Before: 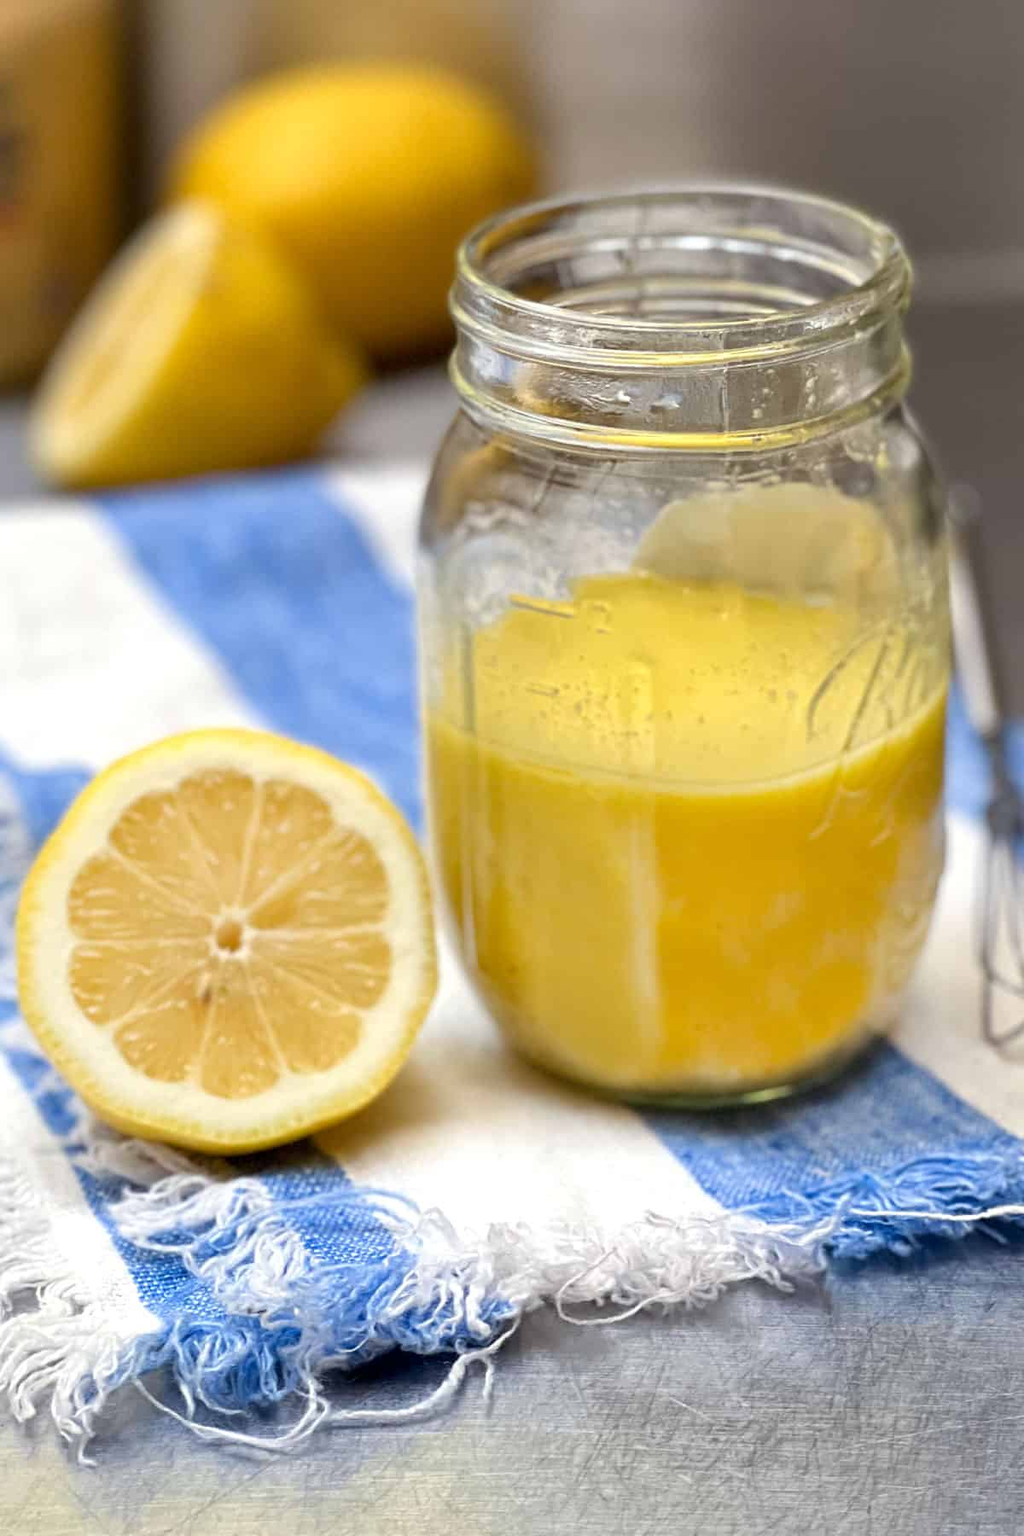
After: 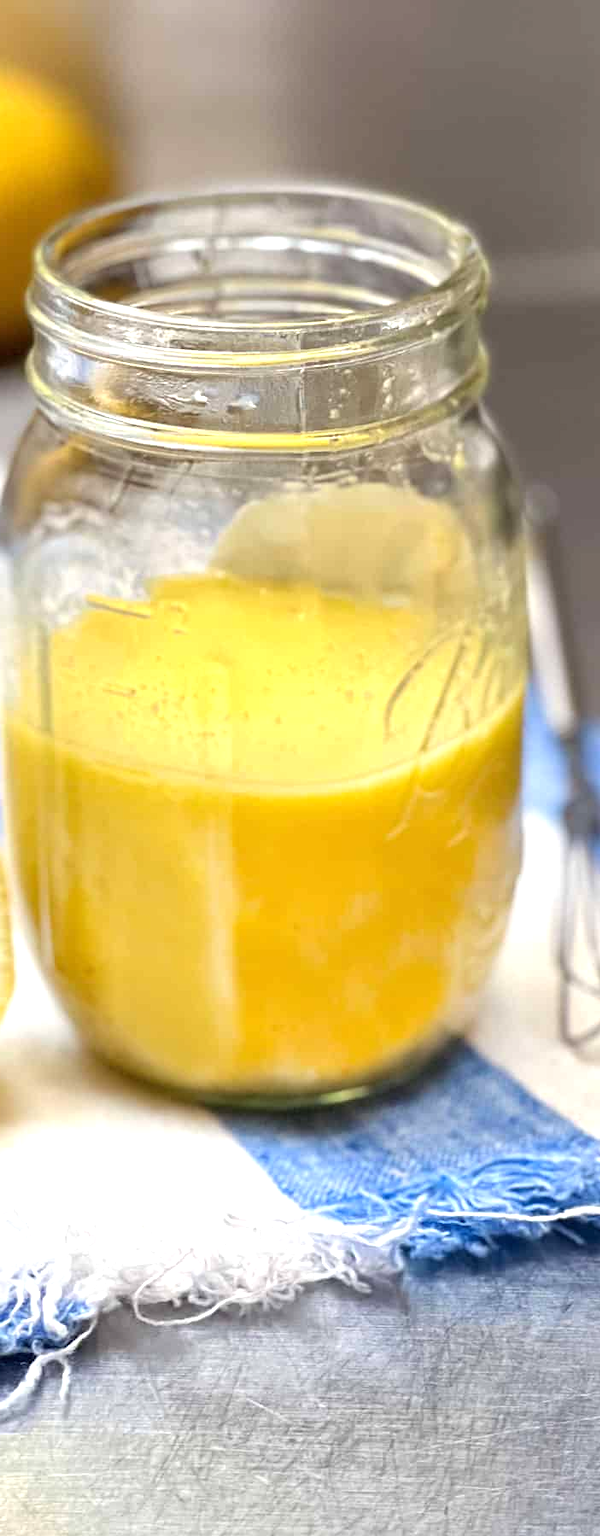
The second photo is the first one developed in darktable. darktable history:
exposure: black level correction 0, exposure 0.5 EV, compensate exposure bias true, compensate highlight preservation false
crop: left 41.402%
